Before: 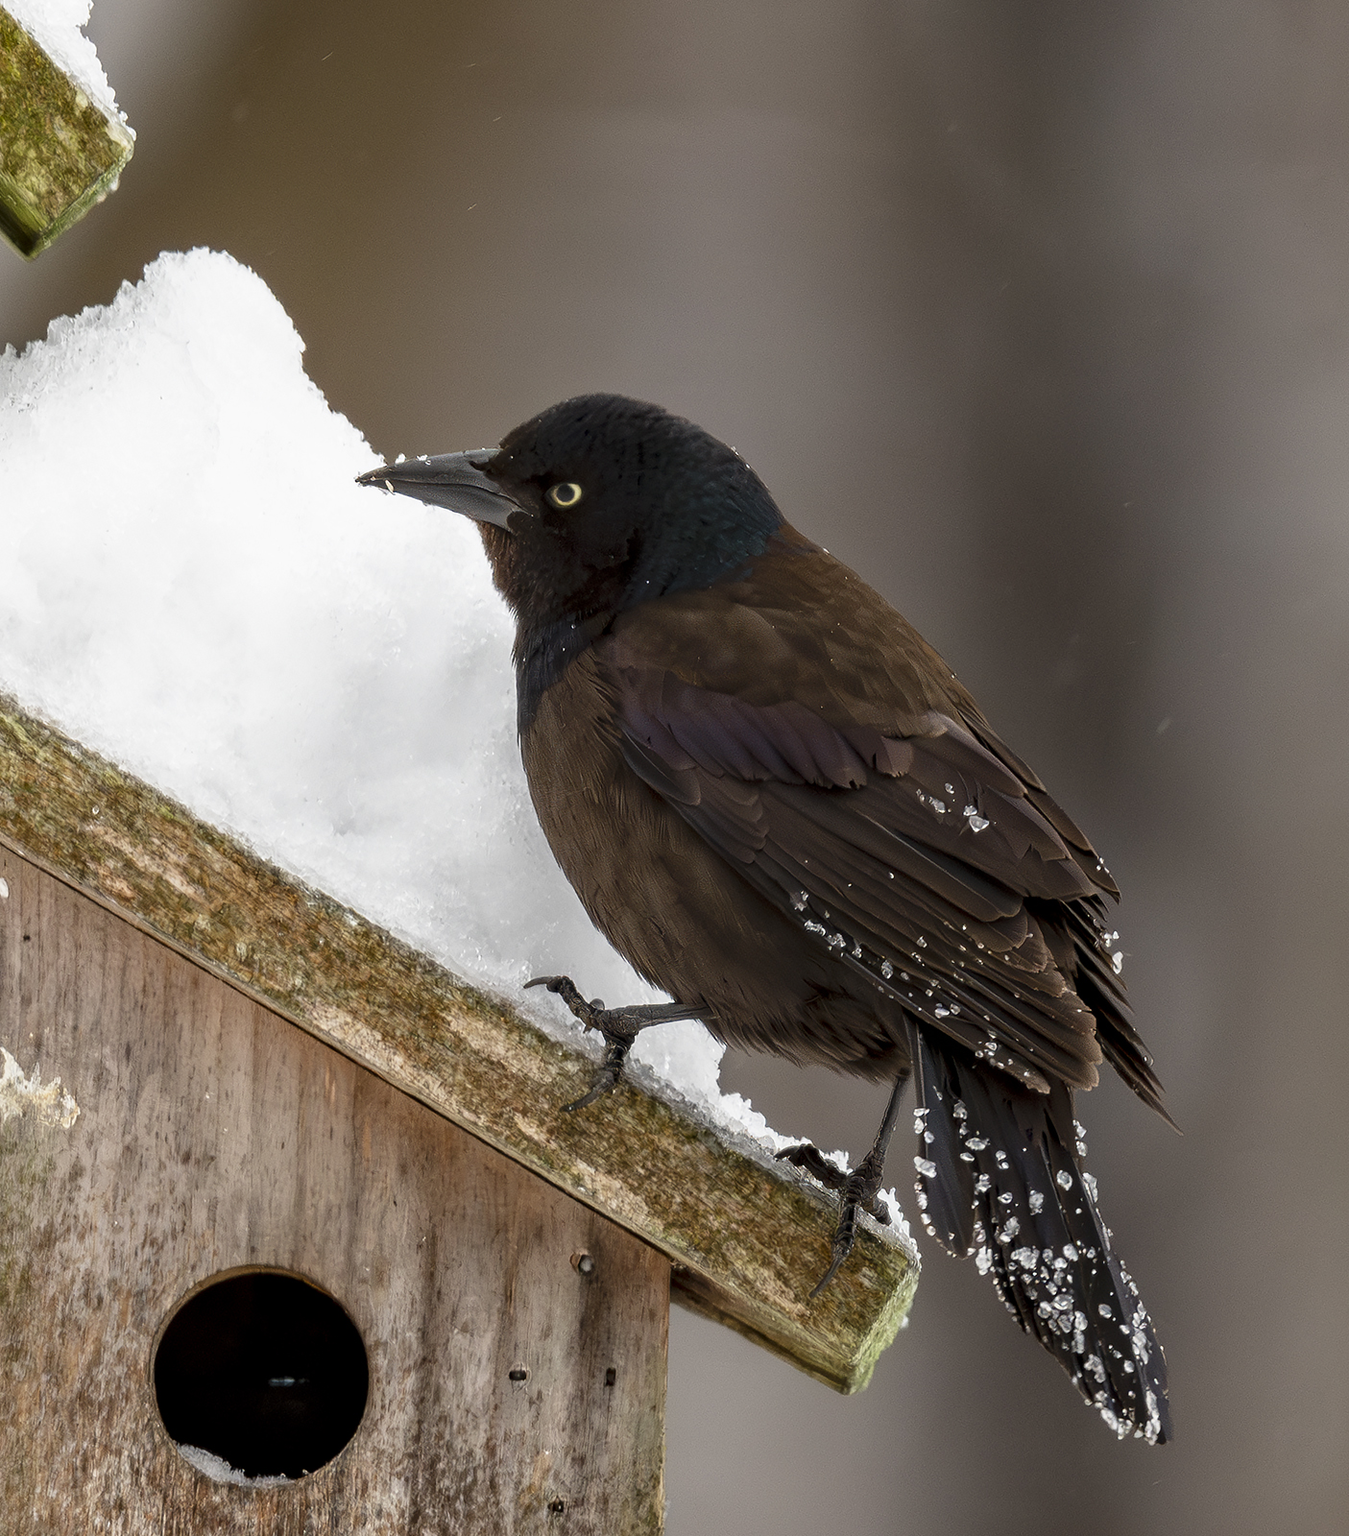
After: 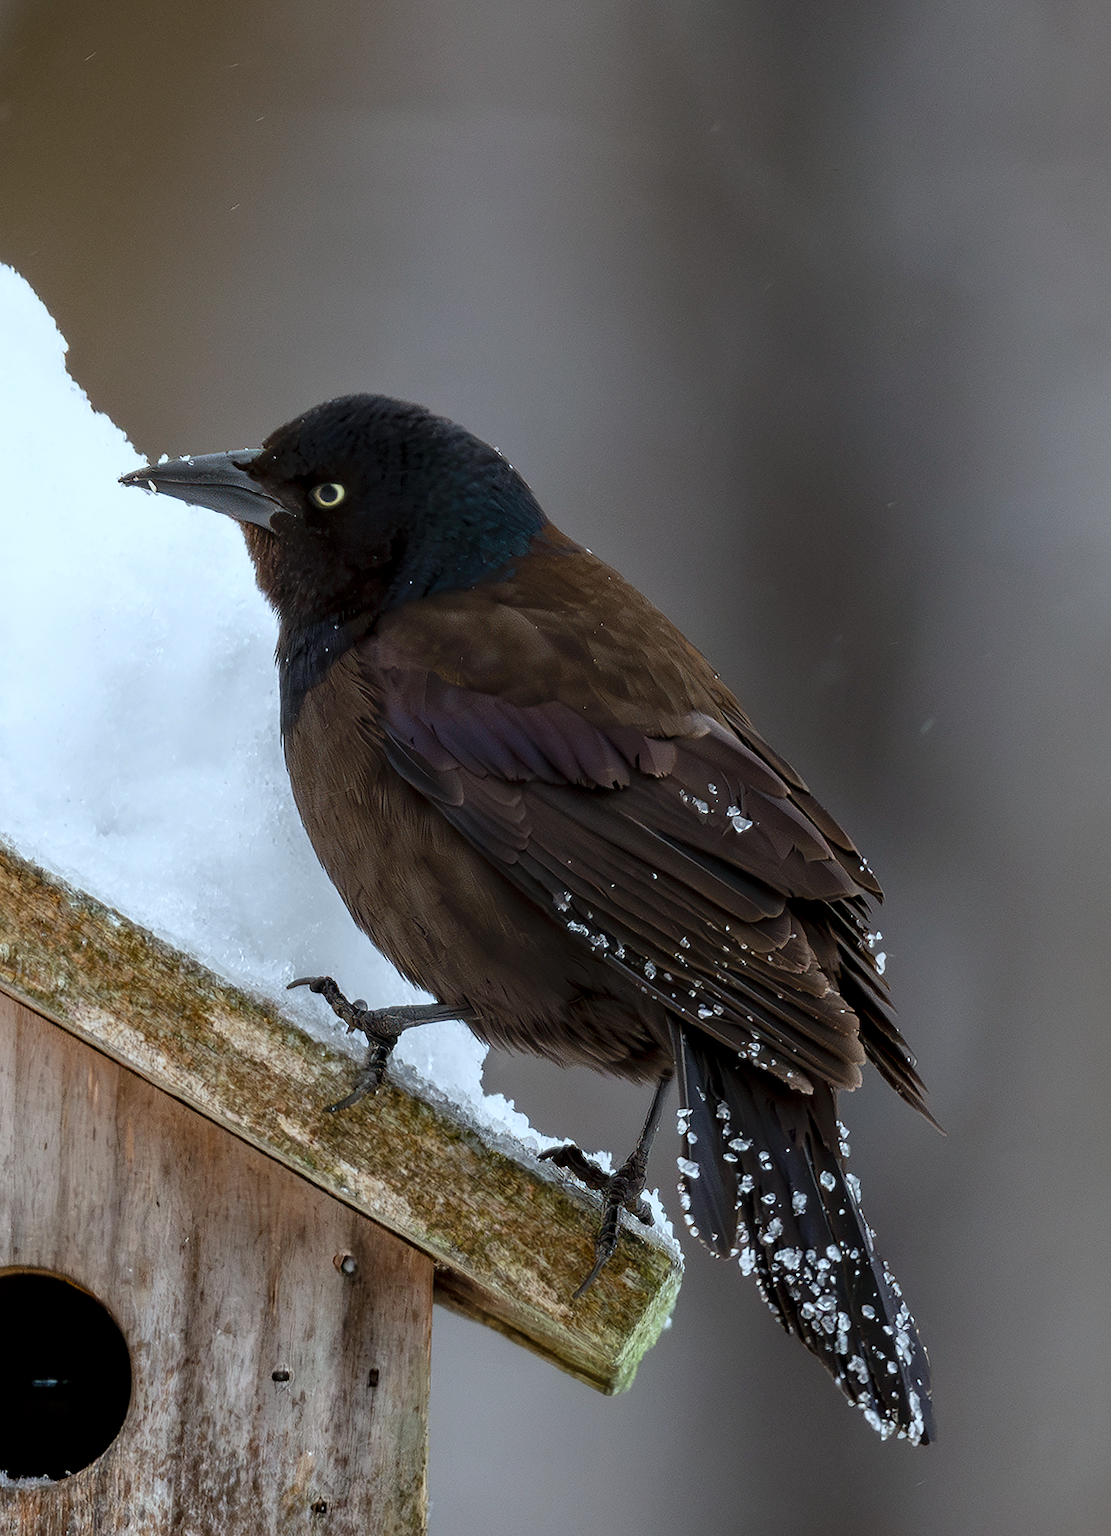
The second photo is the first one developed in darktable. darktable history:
crop: left 17.582%, bottom 0.031%
white balance: red 0.924, blue 1.095
